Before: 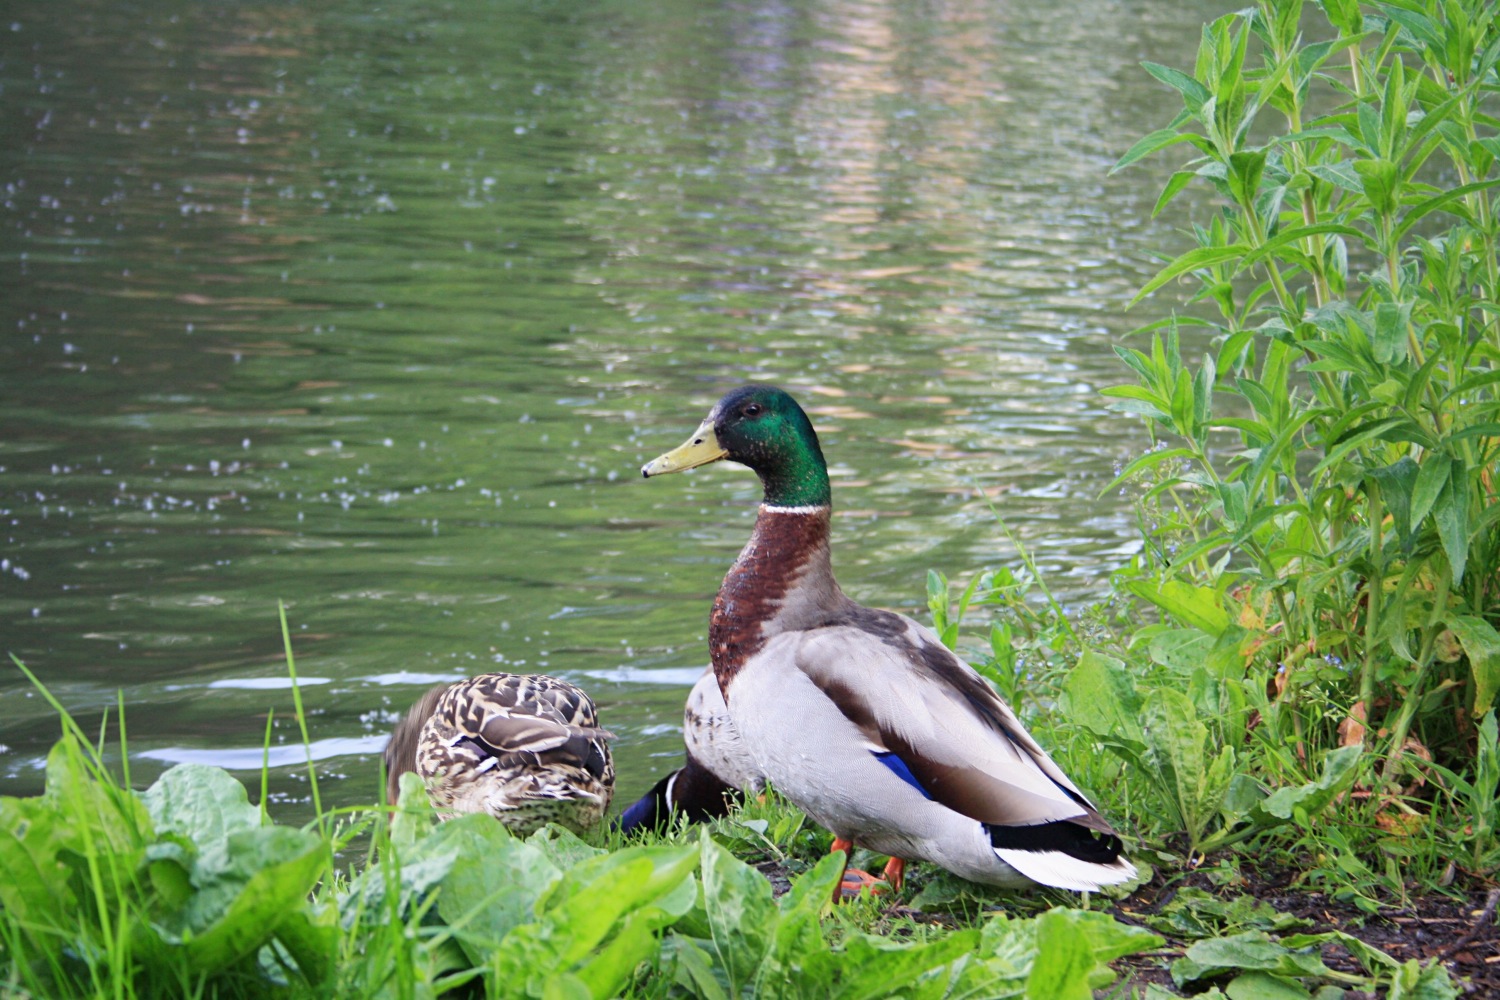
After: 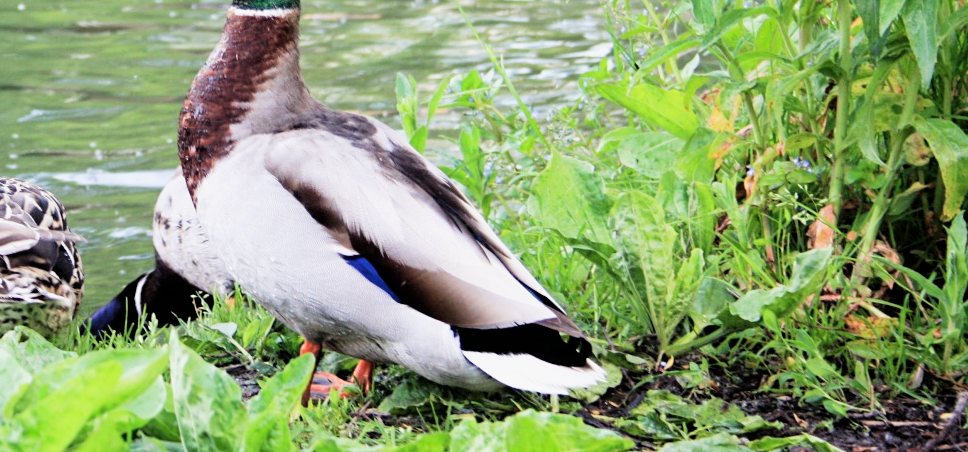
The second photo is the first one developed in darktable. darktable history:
crop and rotate: left 35.463%, top 49.751%, bottom 4.953%
filmic rgb: black relative exposure -5.14 EV, white relative exposure 3.53 EV, hardness 3.19, contrast 1.301, highlights saturation mix -49.62%, iterations of high-quality reconstruction 10
exposure: exposure 0.558 EV, compensate exposure bias true, compensate highlight preservation false
